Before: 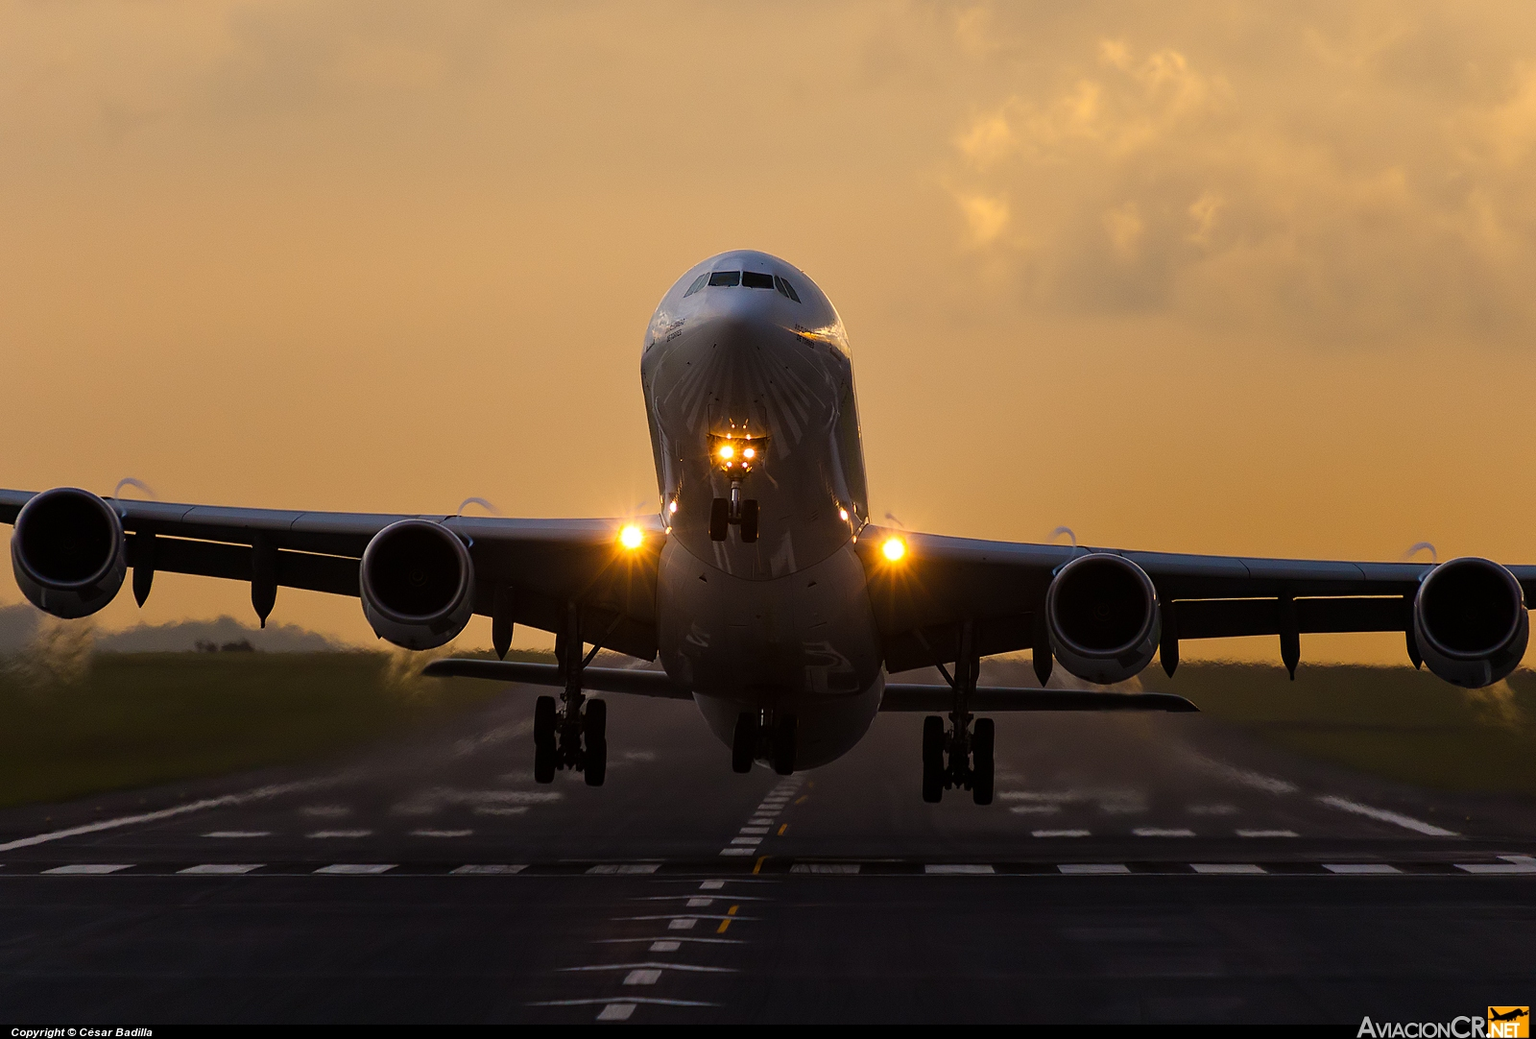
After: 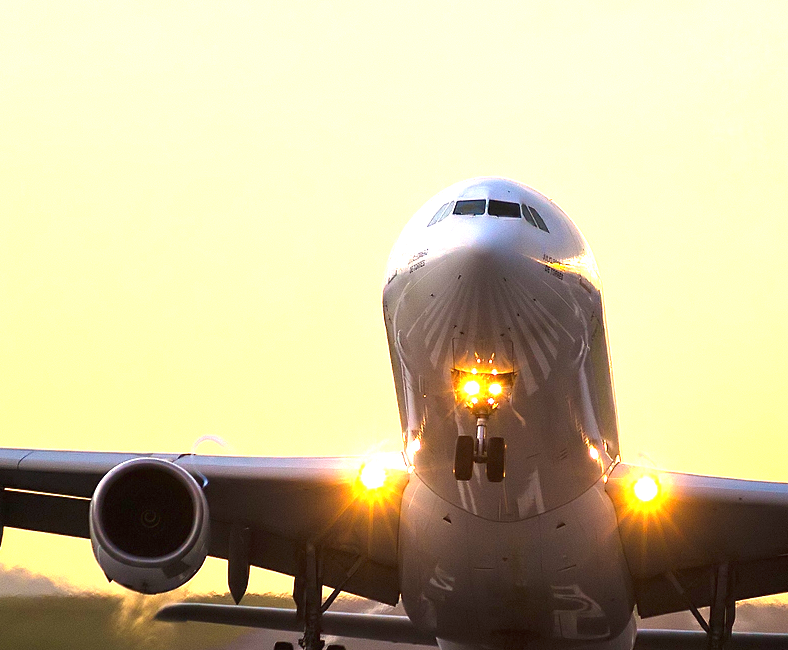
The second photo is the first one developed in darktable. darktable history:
exposure: black level correction 0, exposure 2.138 EV, compensate exposure bias true, compensate highlight preservation false
crop: left 17.835%, top 7.675%, right 32.881%, bottom 32.213%
